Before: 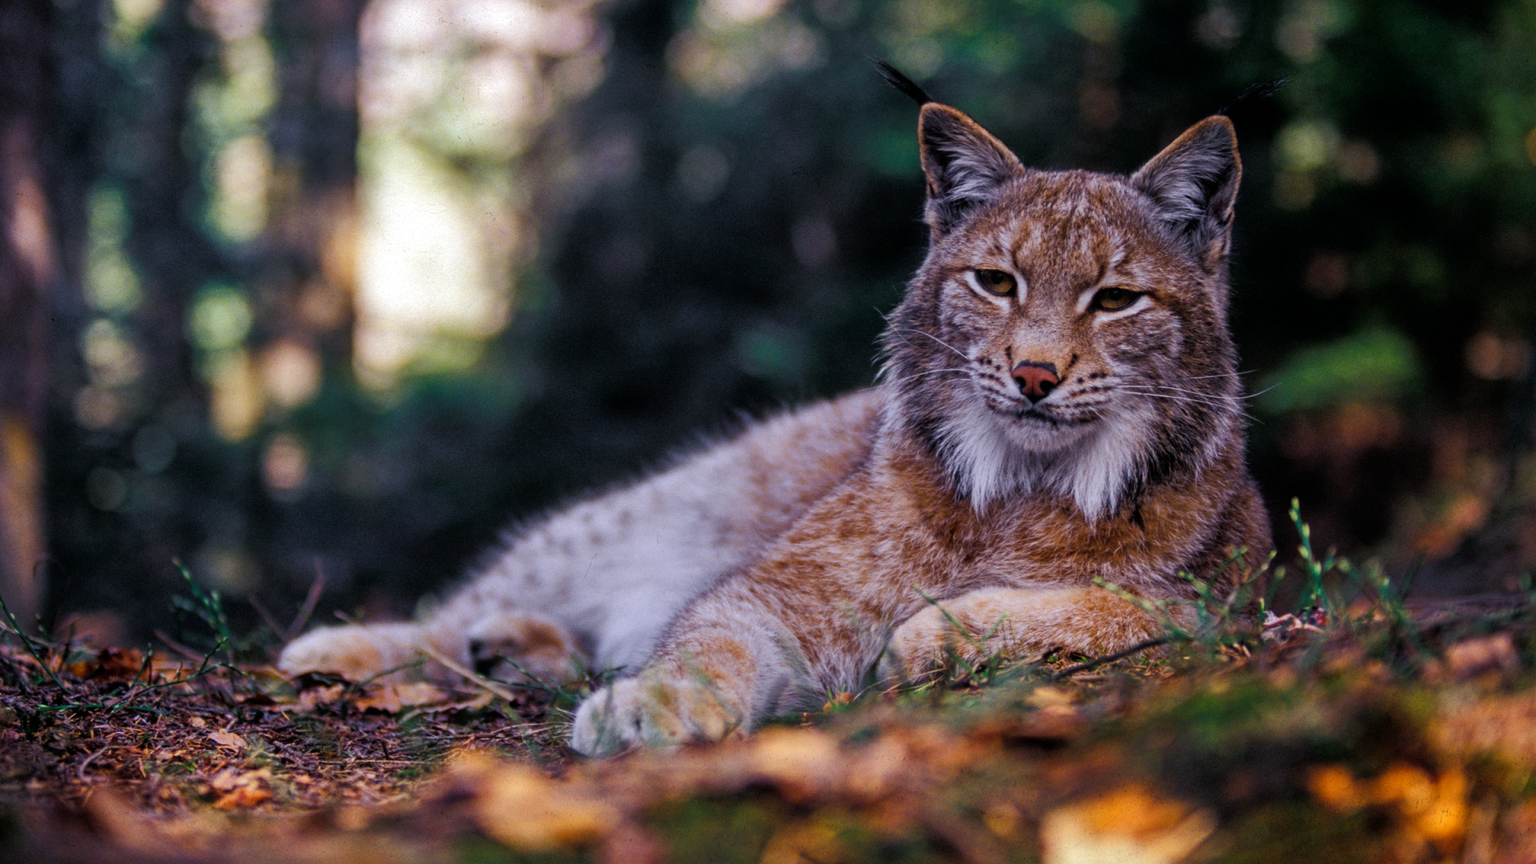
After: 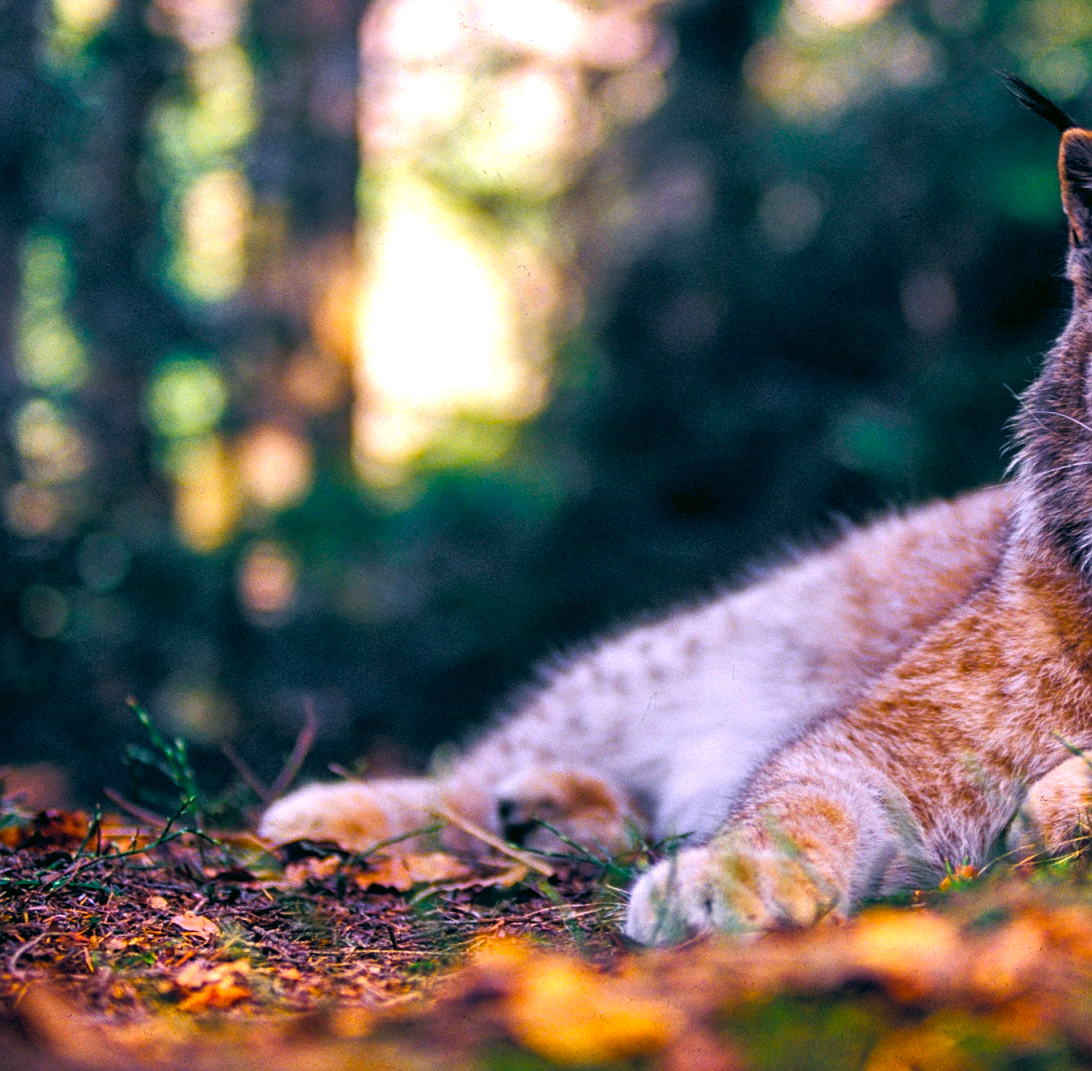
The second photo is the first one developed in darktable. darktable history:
color correction: highlights a* 4.3, highlights b* 4.96, shadows a* -7.77, shadows b* 5.04
exposure: black level correction 0, exposure 0.696 EV, compensate highlight preservation false
crop: left 4.678%, right 38.376%
color balance rgb: global offset › chroma 0.124%, global offset › hue 253.13°, linear chroma grading › global chroma 8.75%, perceptual saturation grading › global saturation 30.884%, global vibrance 20%
sharpen: amount 0.215
